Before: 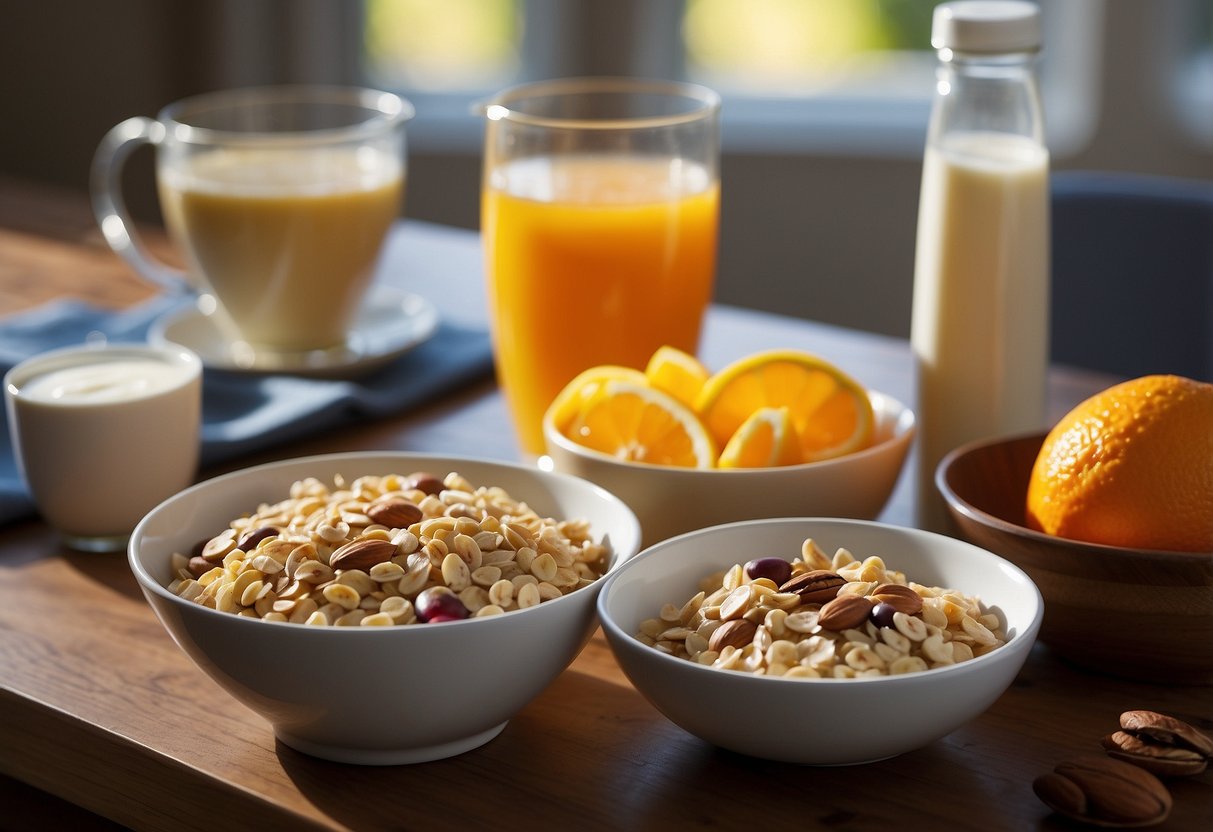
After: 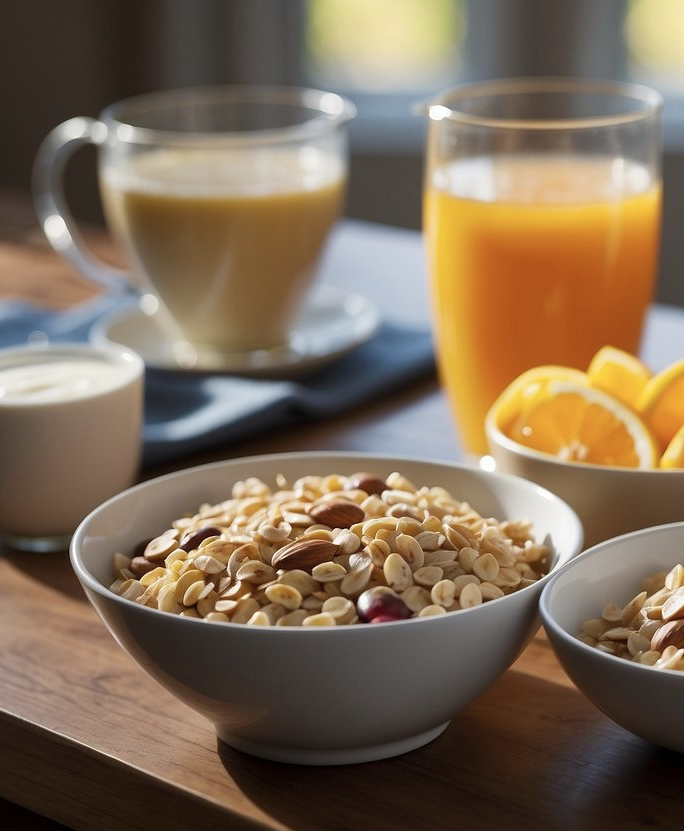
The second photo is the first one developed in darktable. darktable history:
crop: left 4.806%, right 38.749%
color correction: highlights b* -0.016, saturation 0.852
